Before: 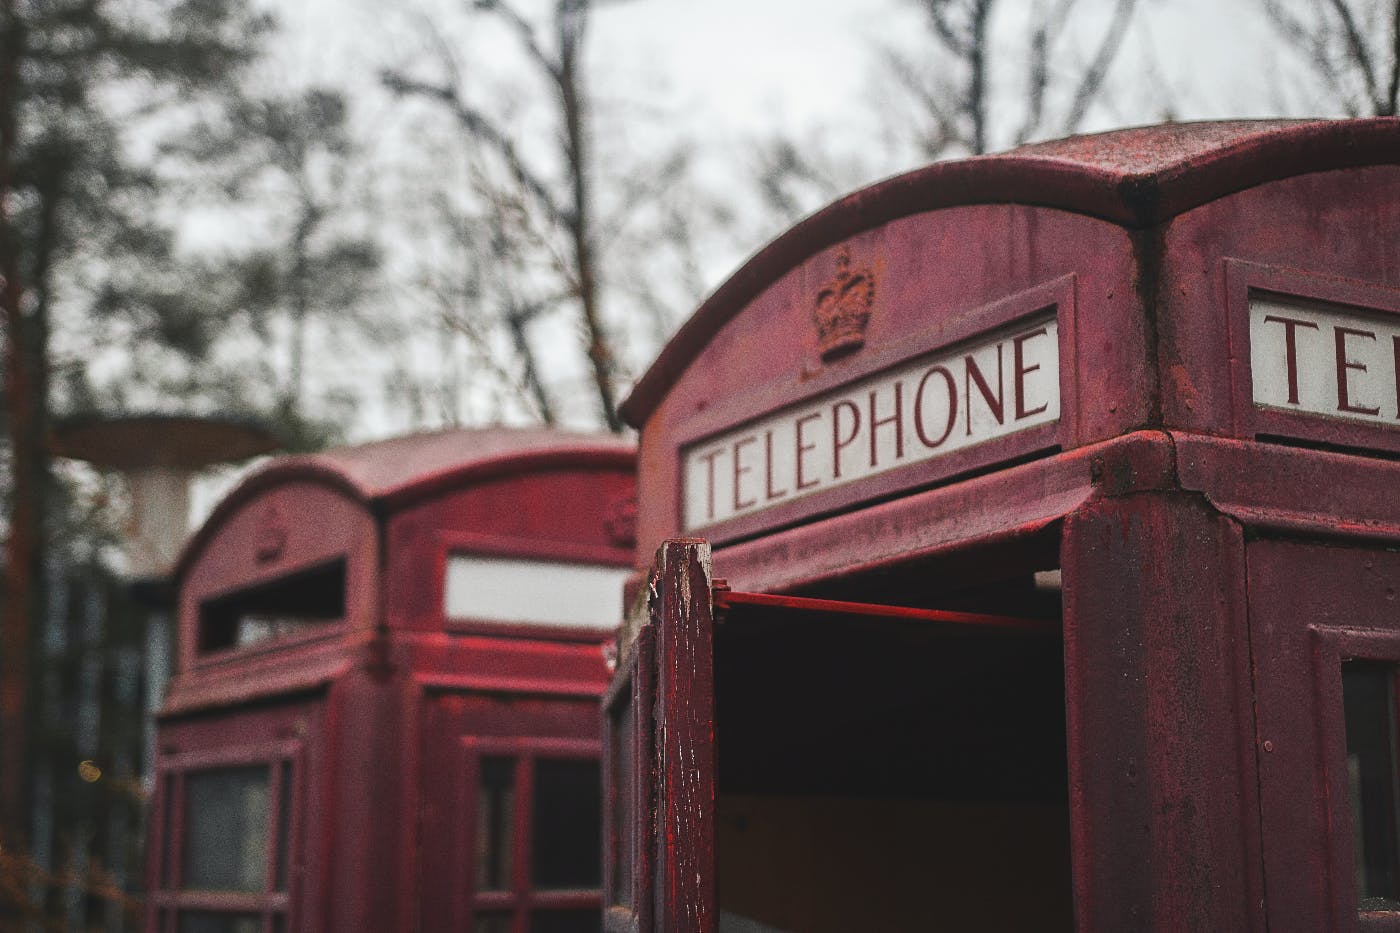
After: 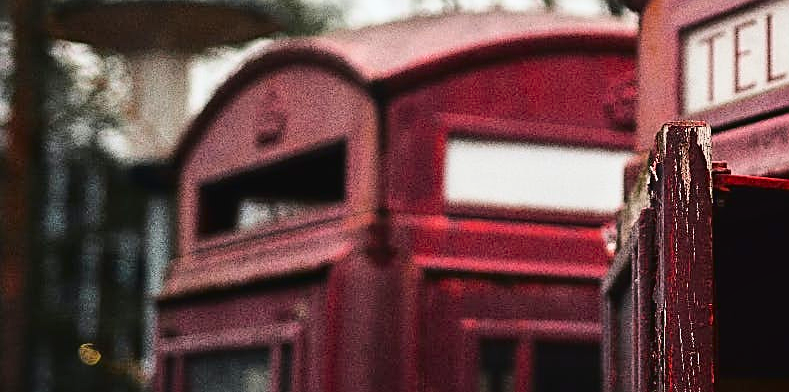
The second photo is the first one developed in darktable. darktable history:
sharpen: on, module defaults
tone curve: curves: ch0 [(0, 0.016) (0.11, 0.039) (0.259, 0.235) (0.383, 0.437) (0.499, 0.597) (0.733, 0.867) (0.843, 0.948) (1, 1)], color space Lab, independent channels, preserve colors none
color balance rgb: global offset › hue 169.77°, perceptual saturation grading › global saturation 30.03%, global vibrance 15.06%
shadows and highlights: shadows 24.17, highlights -76.91, soften with gaussian
crop: top 44.767%, right 43.613%, bottom 13.142%
